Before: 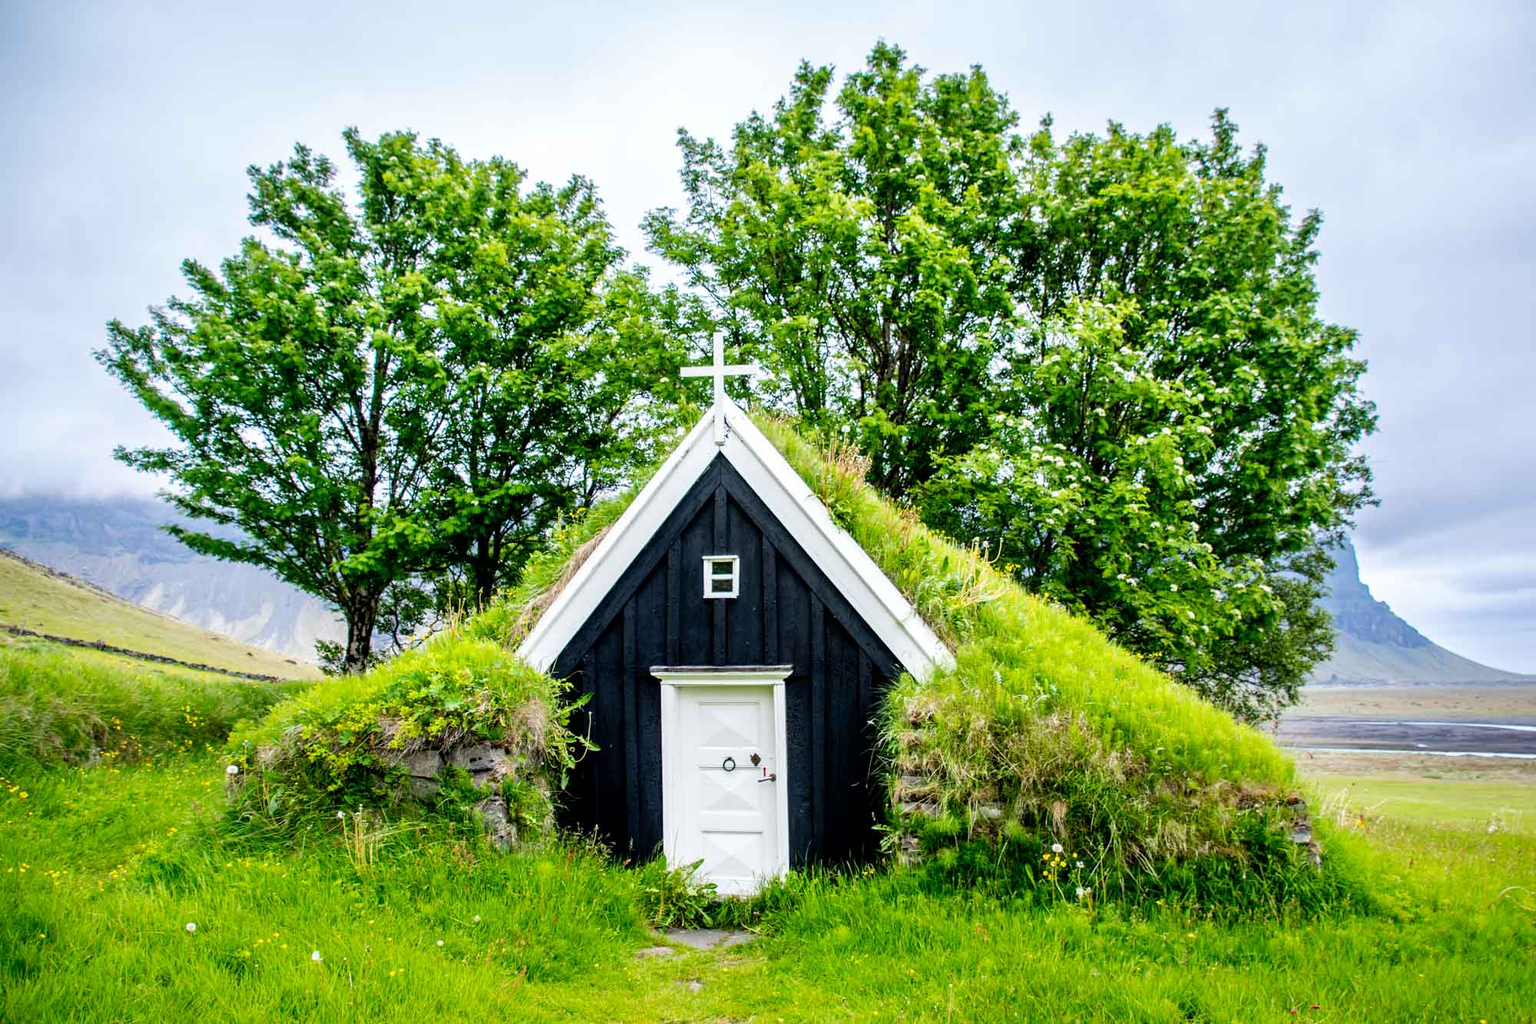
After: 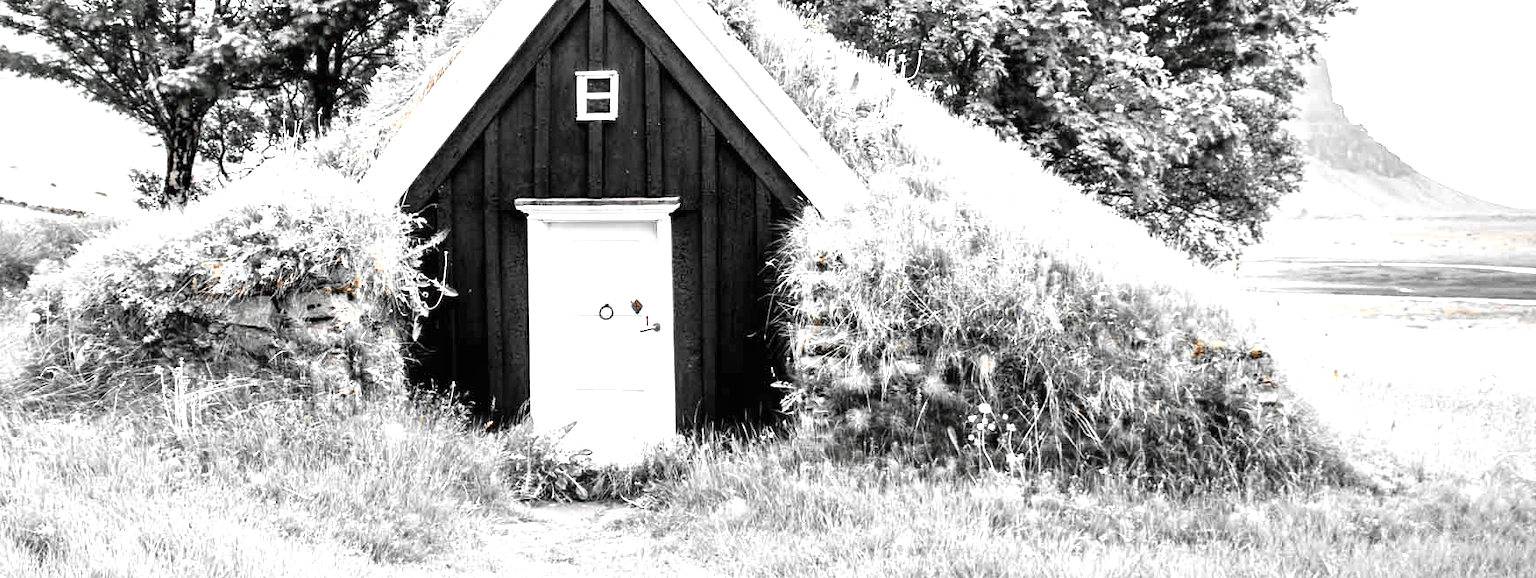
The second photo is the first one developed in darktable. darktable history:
crop and rotate: left 13.262%, top 48.248%, bottom 2.752%
color zones: curves: ch0 [(0, 0.65) (0.096, 0.644) (0.221, 0.539) (0.429, 0.5) (0.571, 0.5) (0.714, 0.5) (0.857, 0.5) (1, 0.65)]; ch1 [(0, 0.5) (0.143, 0.5) (0.257, -0.002) (0.429, 0.04) (0.571, -0.001) (0.714, -0.015) (0.857, 0.024) (1, 0.5)]
exposure: black level correction 0, exposure 1.2 EV, compensate highlight preservation false
